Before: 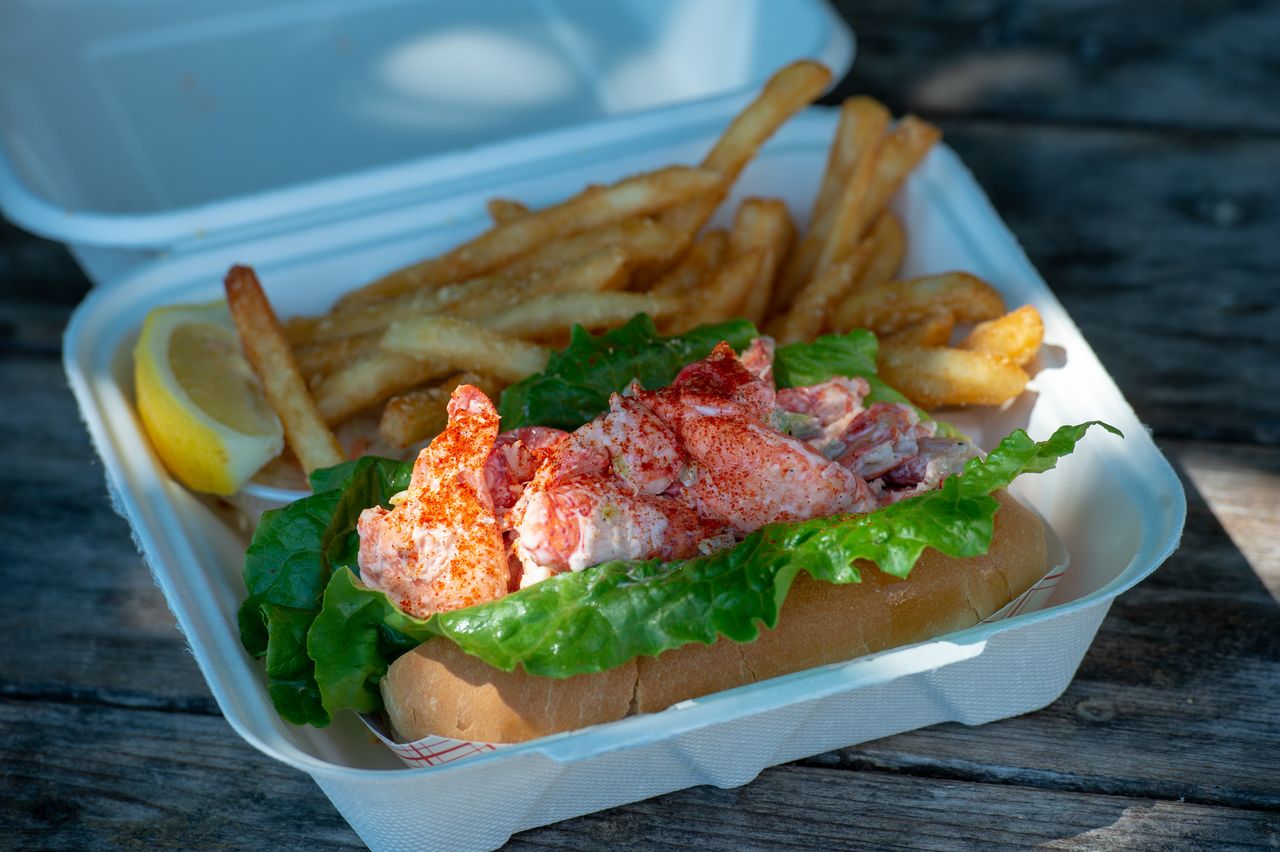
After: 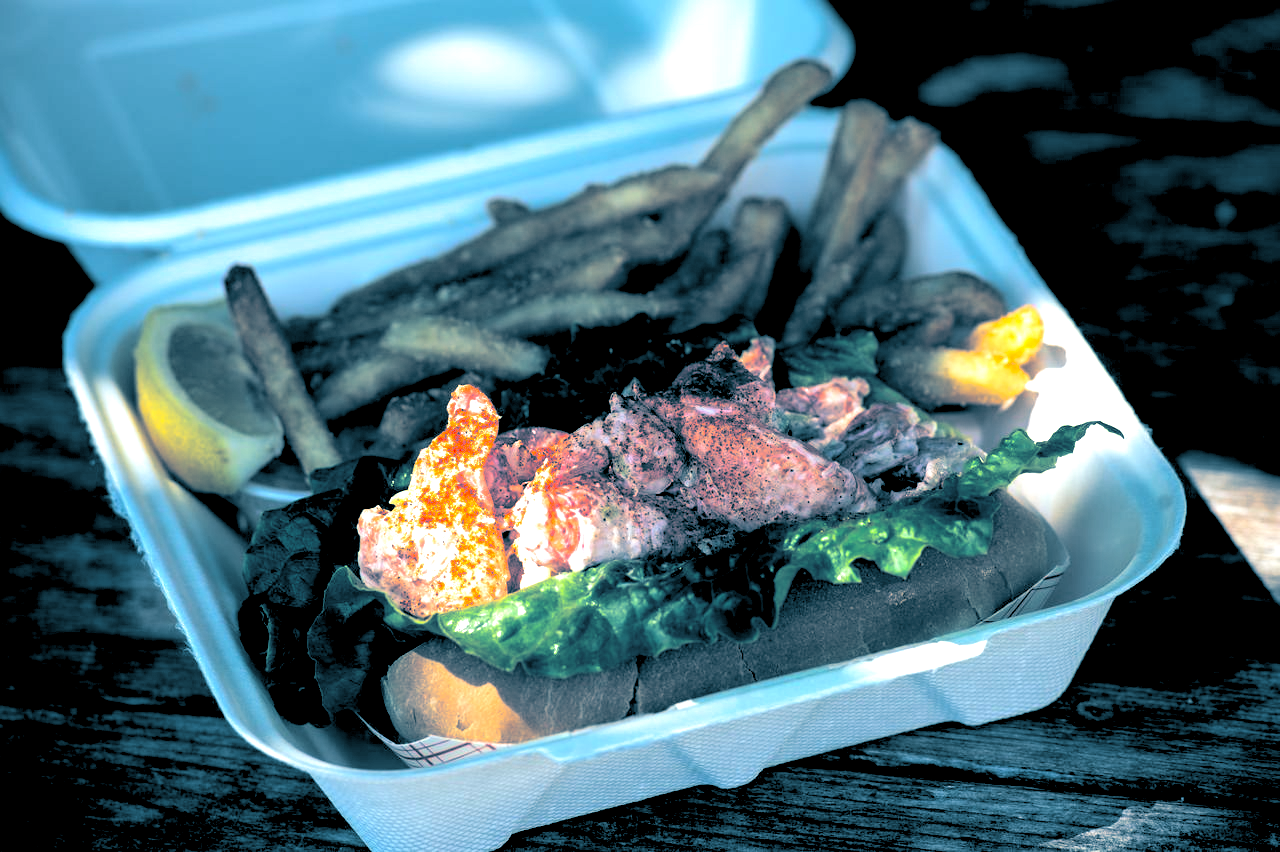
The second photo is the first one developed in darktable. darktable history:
split-toning: shadows › hue 212.4°, balance -70
exposure: black level correction 0.035, exposure 0.9 EV, compensate highlight preservation false
